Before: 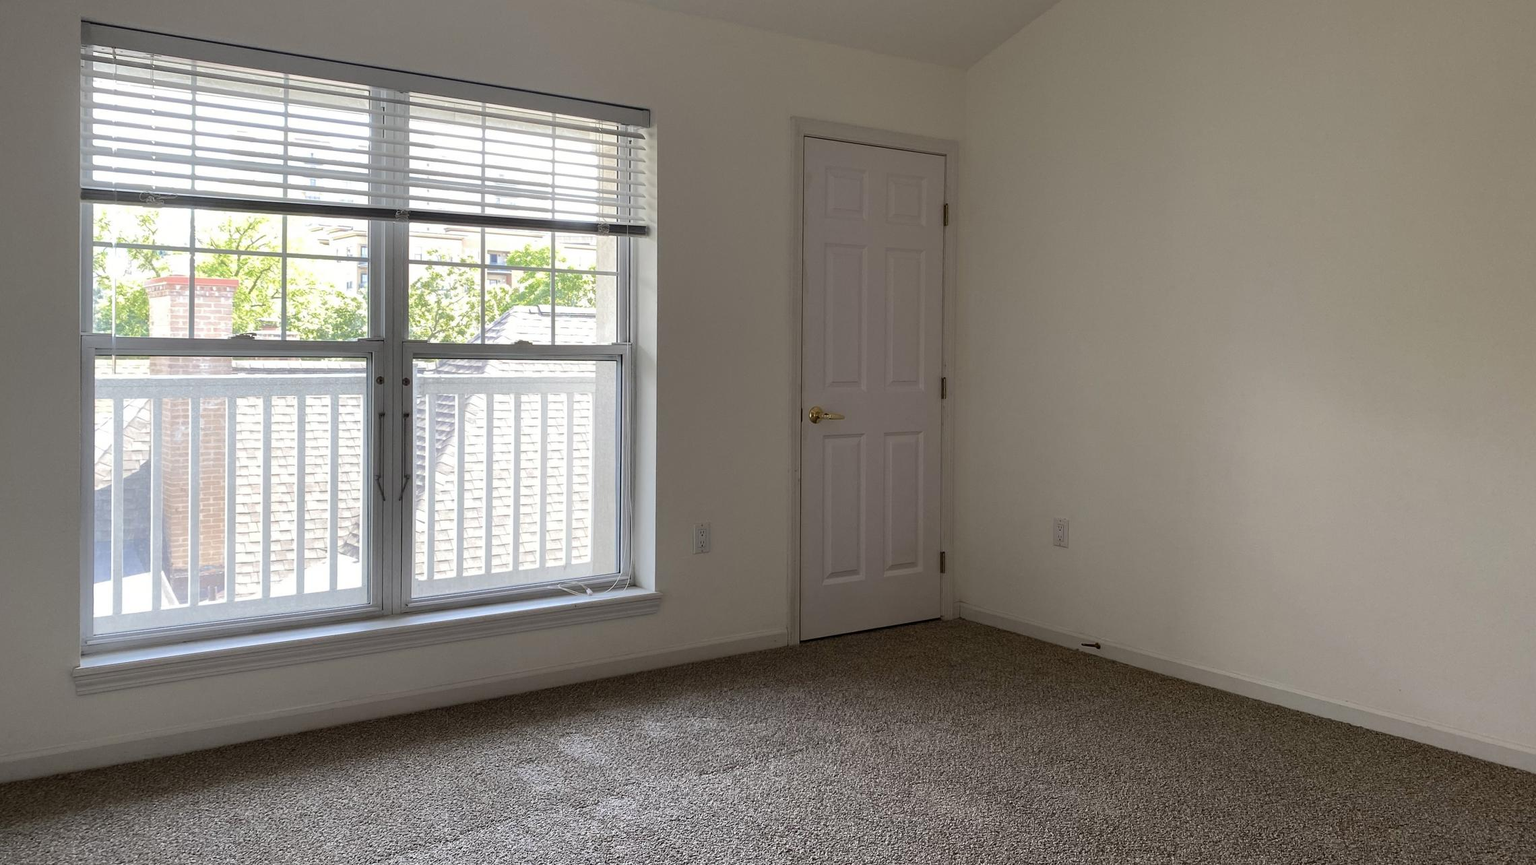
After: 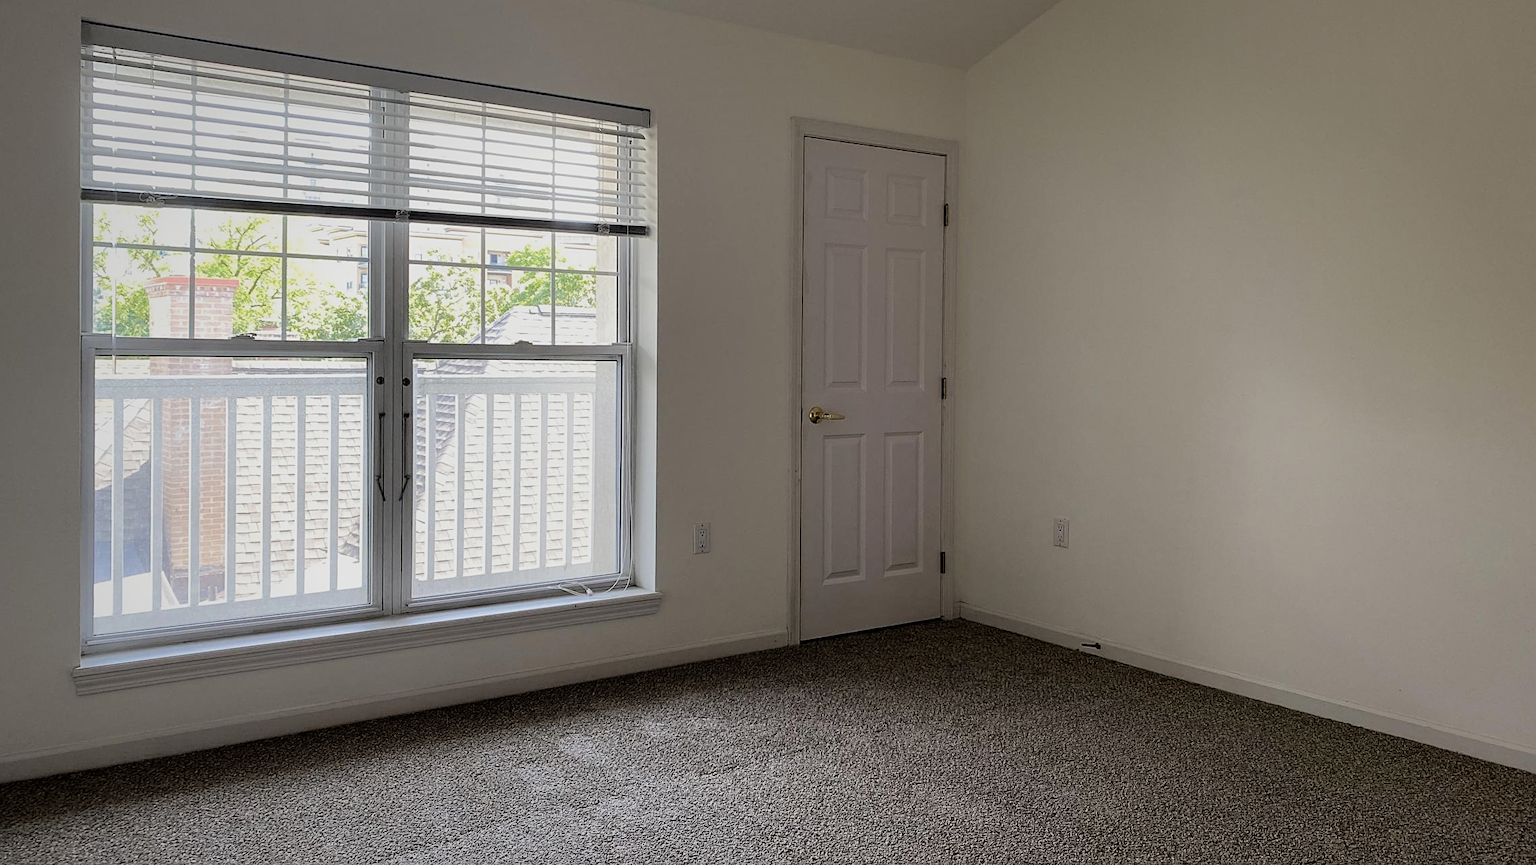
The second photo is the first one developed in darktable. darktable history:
sharpen: on, module defaults
vignetting: fall-off start 66.35%, fall-off radius 39.59%, brightness -0.224, saturation 0.135, automatic ratio true, width/height ratio 0.663
filmic rgb: black relative exposure -7.75 EV, white relative exposure 4.41 EV, hardness 3.76, latitude 50.24%, contrast 1.1
